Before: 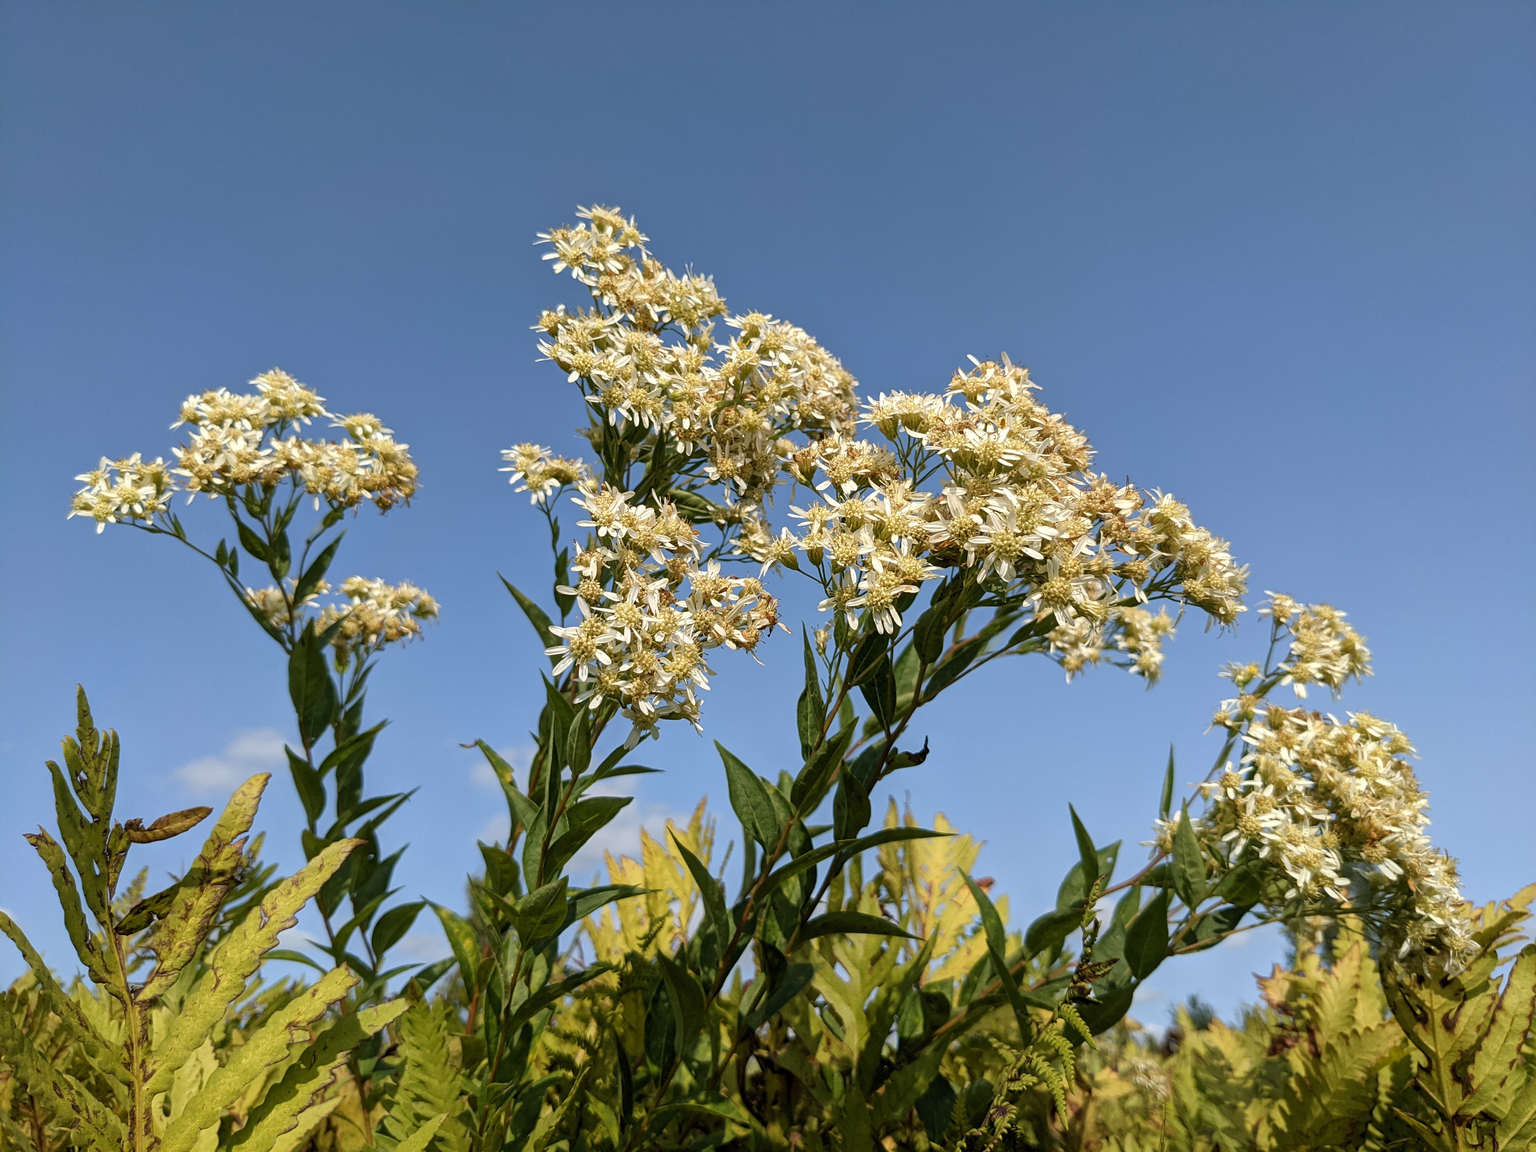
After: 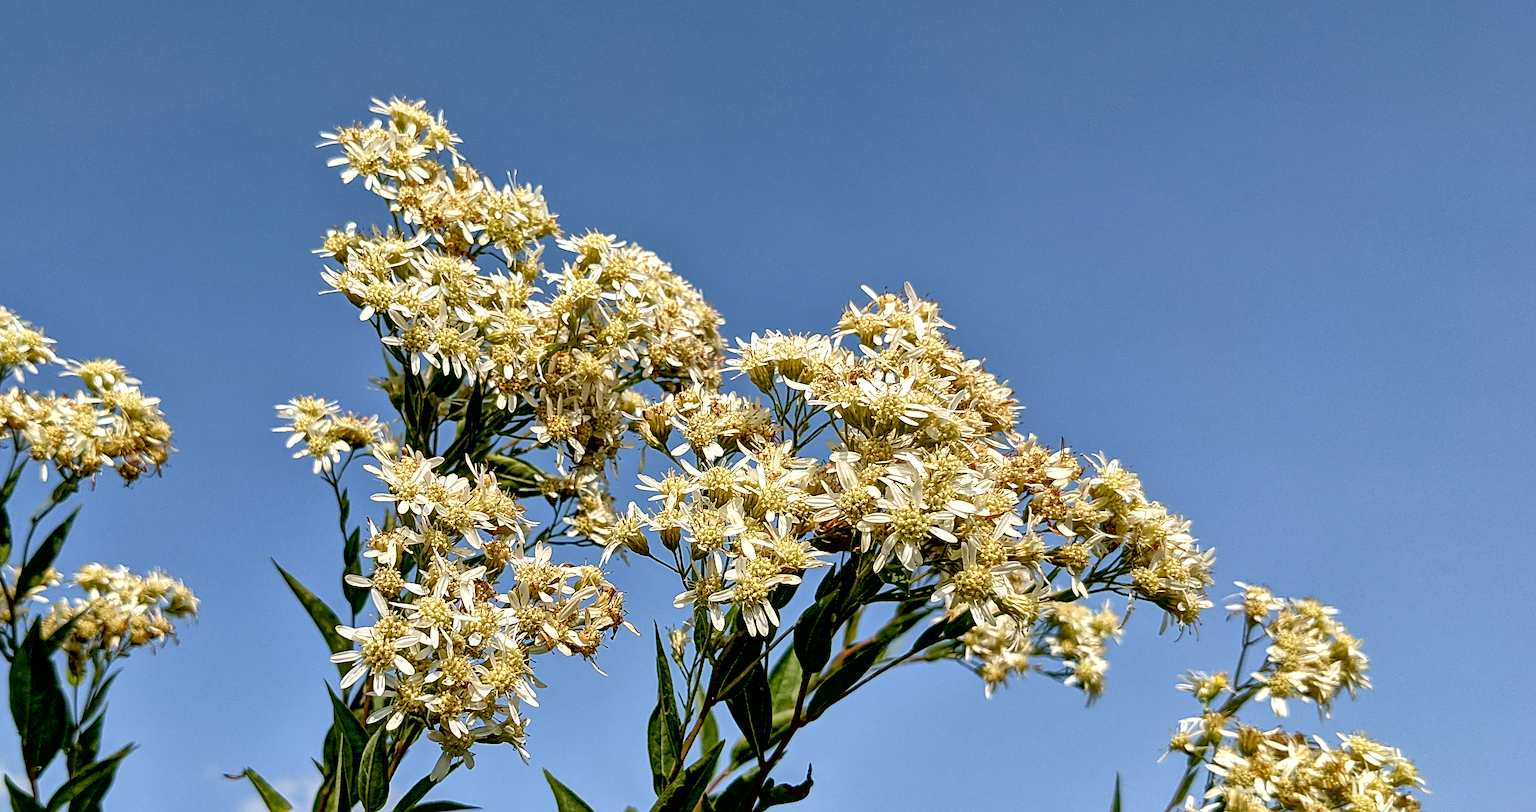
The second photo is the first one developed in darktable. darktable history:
shadows and highlights: soften with gaussian
crop: left 18.351%, top 11.082%, right 1.989%, bottom 32.747%
local contrast: highlights 99%, shadows 86%, detail 160%, midtone range 0.2
exposure: black level correction 0.026, exposure 0.184 EV, compensate exposure bias true, compensate highlight preservation false
sharpen: on, module defaults
